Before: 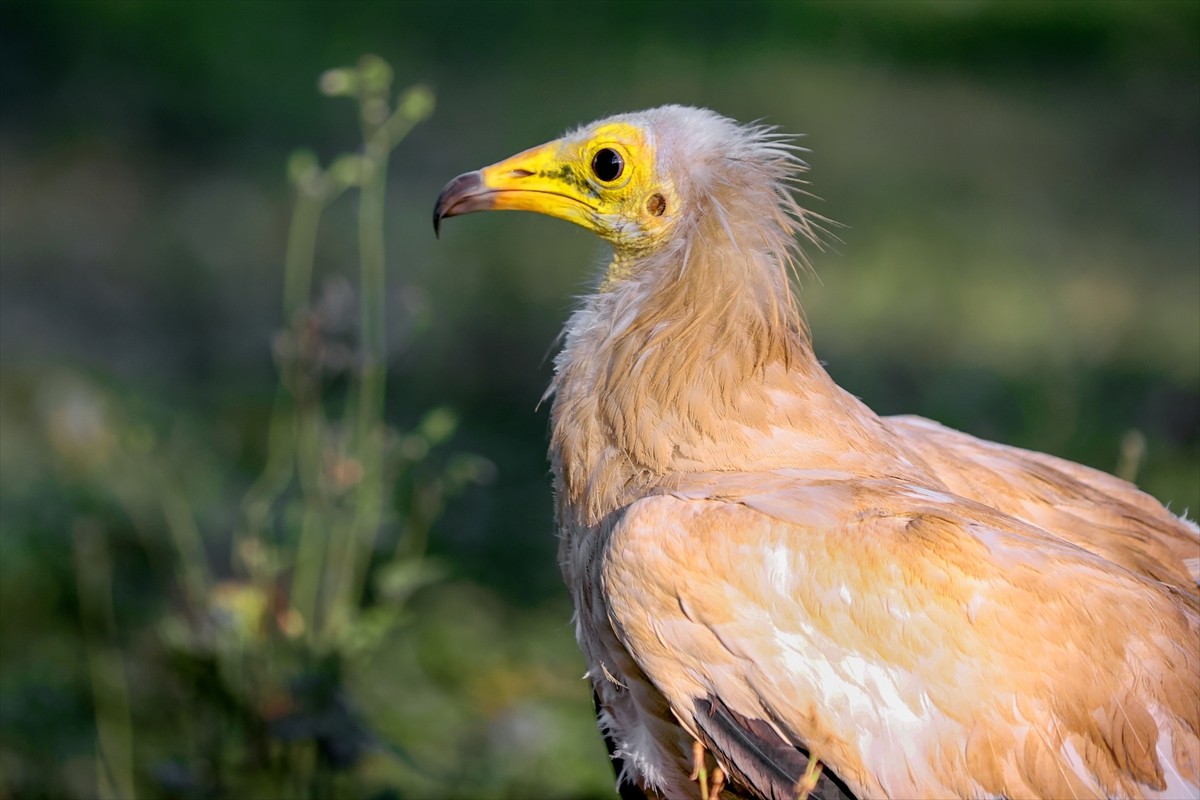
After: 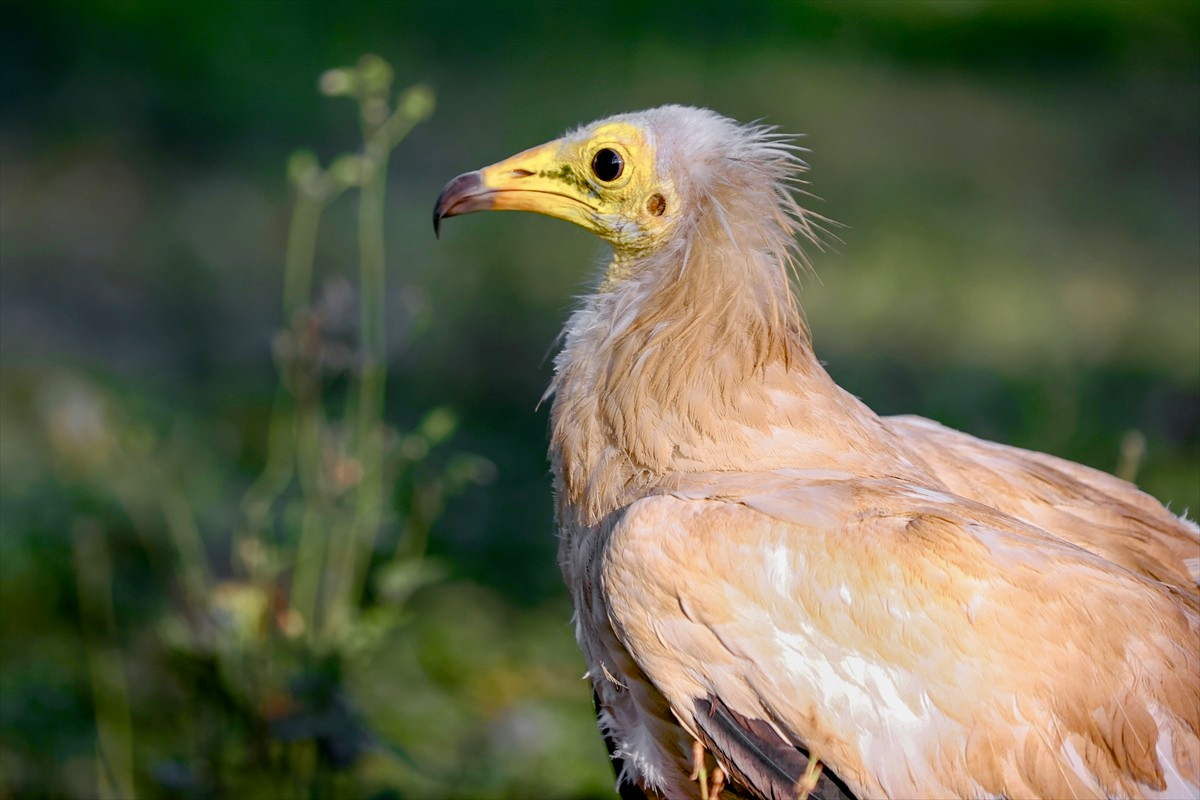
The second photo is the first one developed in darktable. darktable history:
color balance rgb: perceptual saturation grading › global saturation 20%, perceptual saturation grading › highlights -49.245%, perceptual saturation grading › shadows 24.614%, global vibrance 0.402%
